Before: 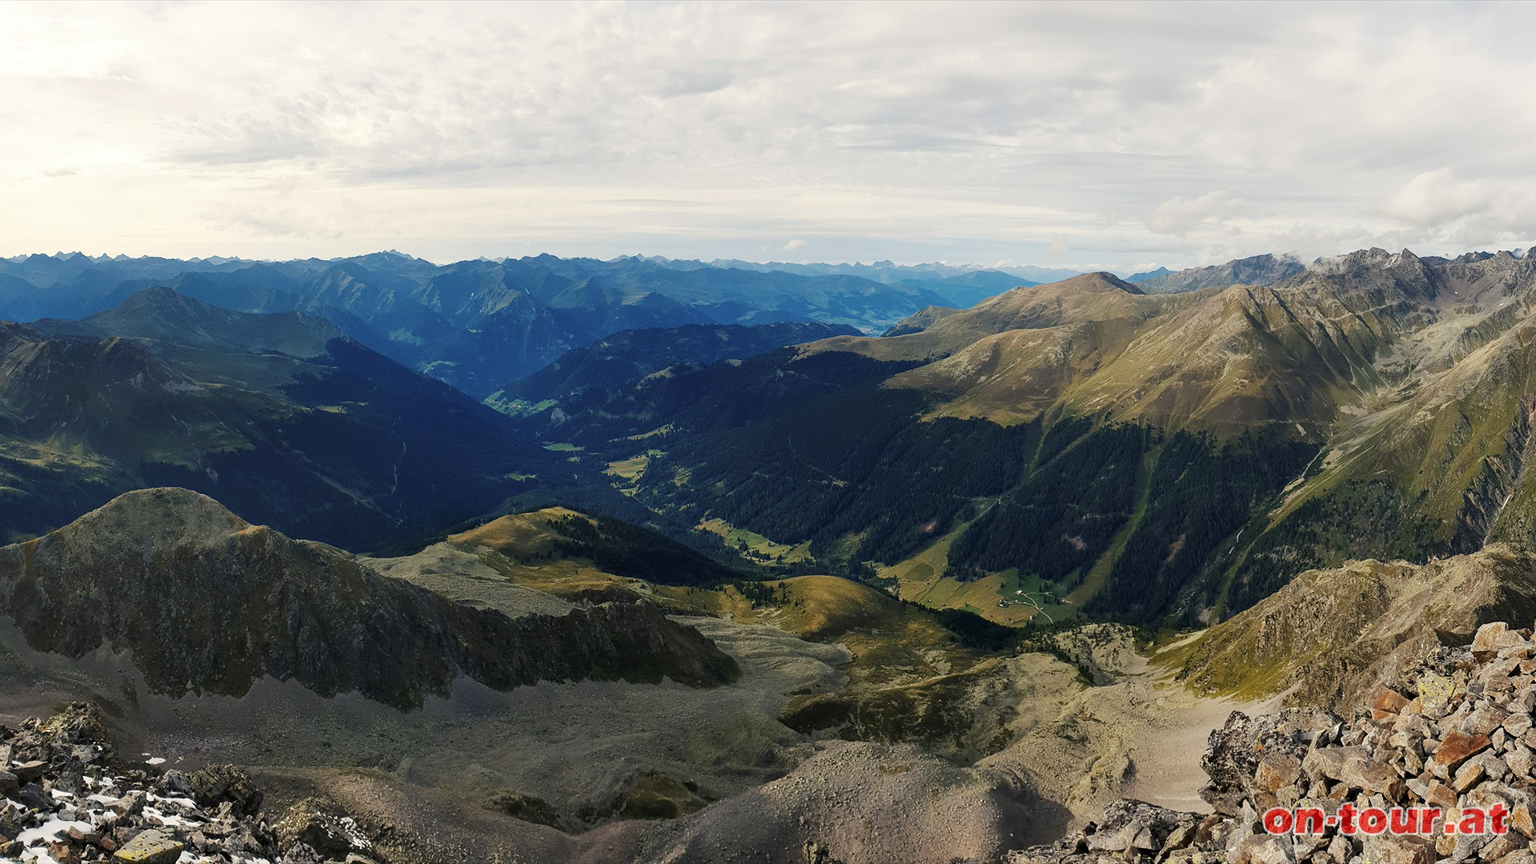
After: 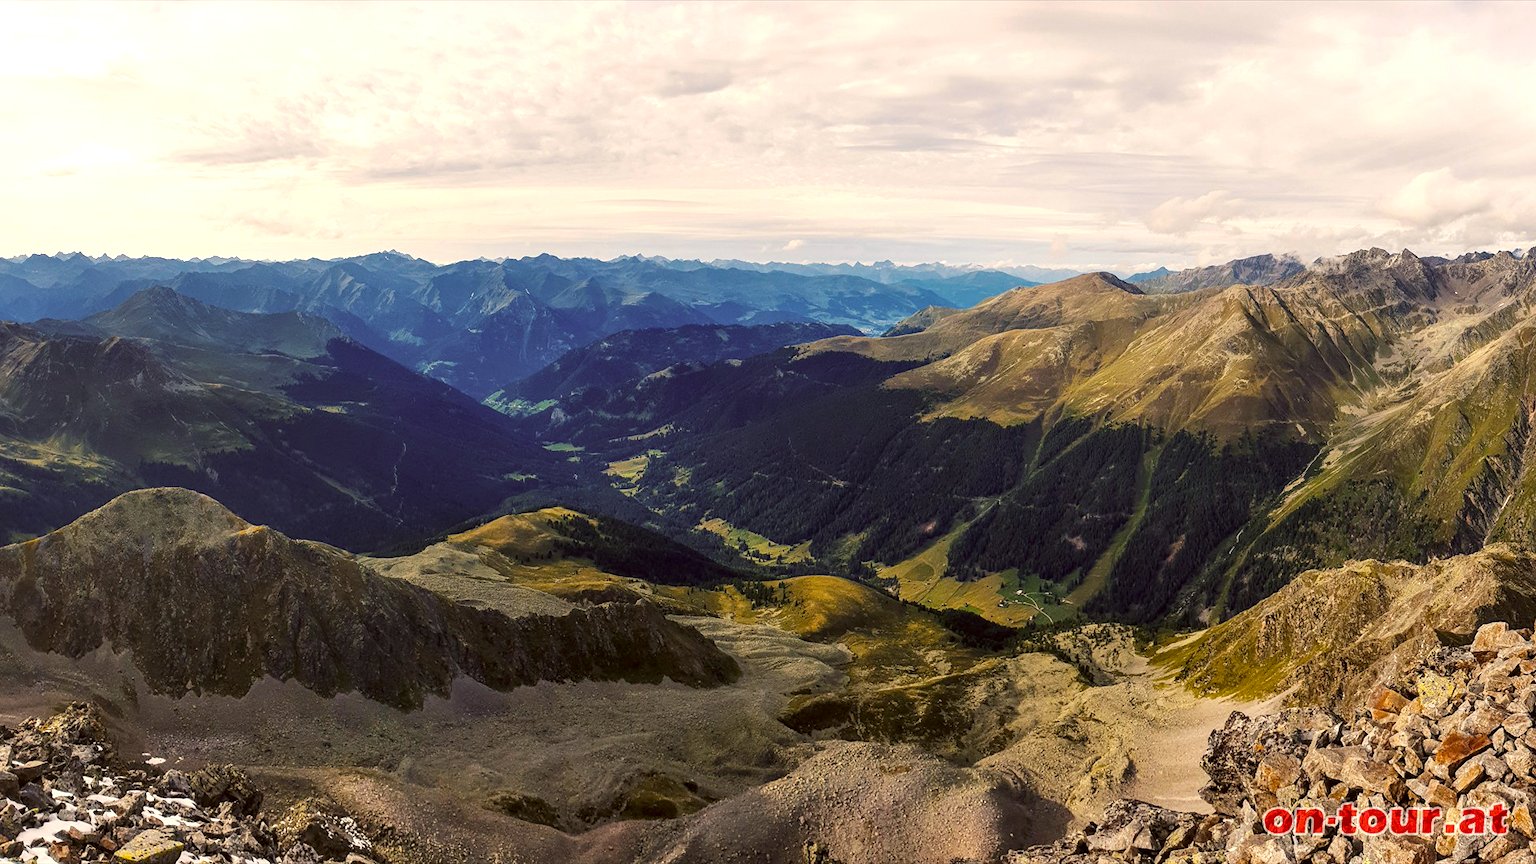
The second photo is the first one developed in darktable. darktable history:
local contrast: detail 130%
color correction: highlights a* 6.14, highlights b* 7.41, shadows a* 6.41, shadows b* 7.32, saturation 0.918
color balance rgb: perceptual saturation grading › global saturation 25.332%, perceptual brilliance grading › highlights 7.705%, perceptual brilliance grading › mid-tones 2.984%, perceptual brilliance grading › shadows 2.115%, global vibrance 20%
